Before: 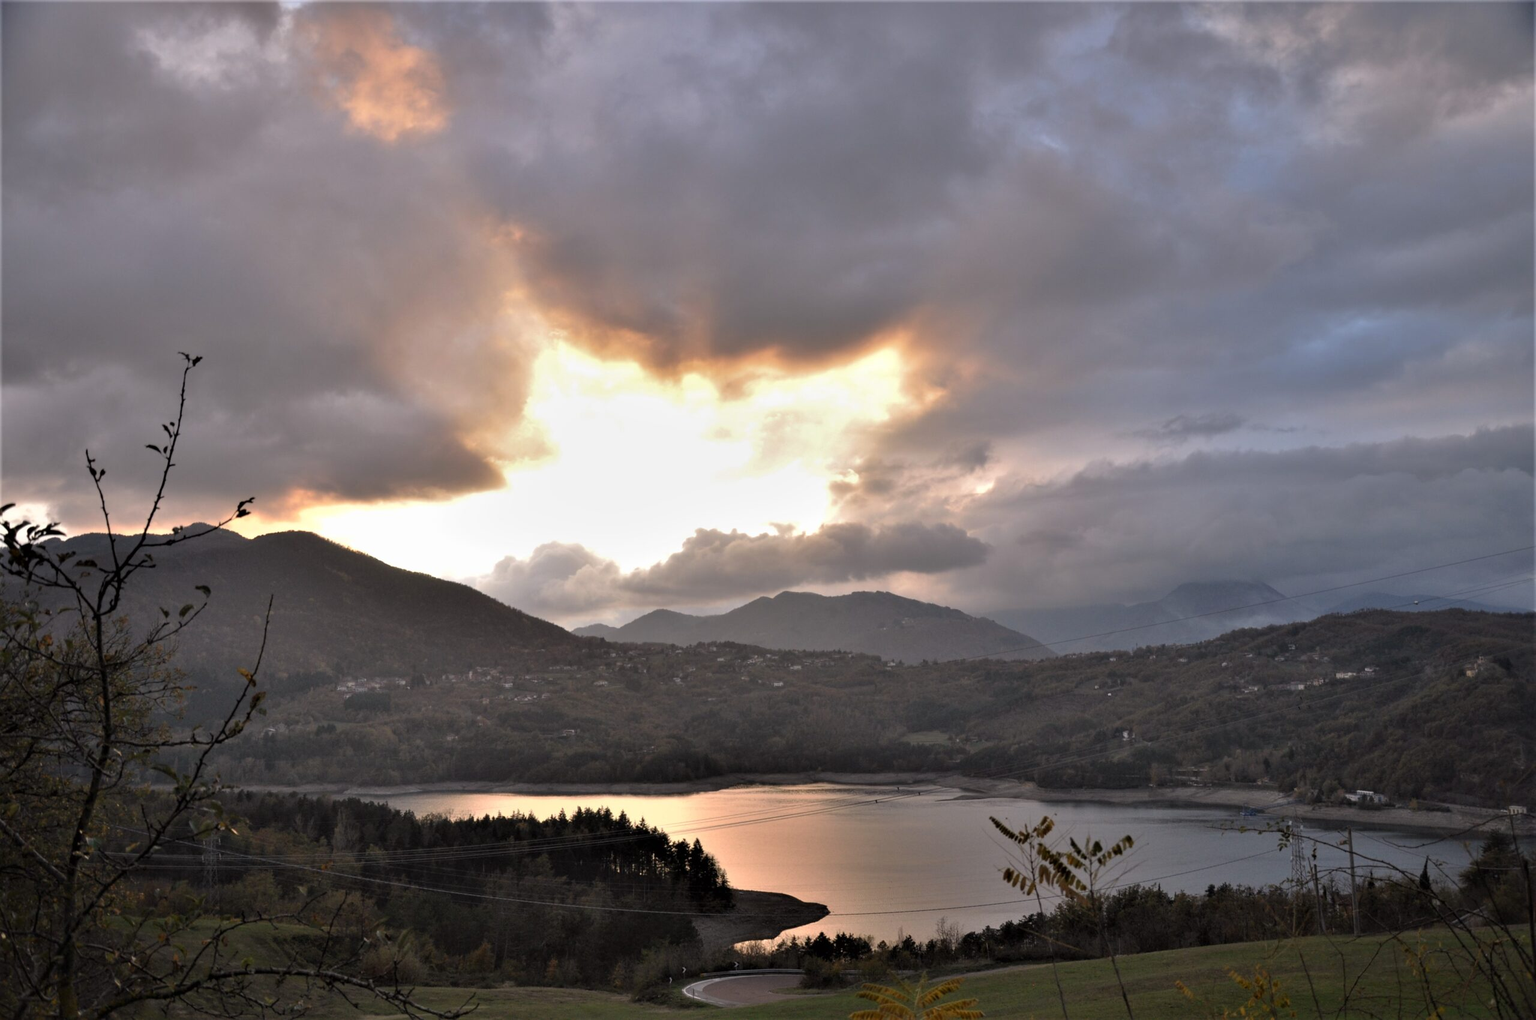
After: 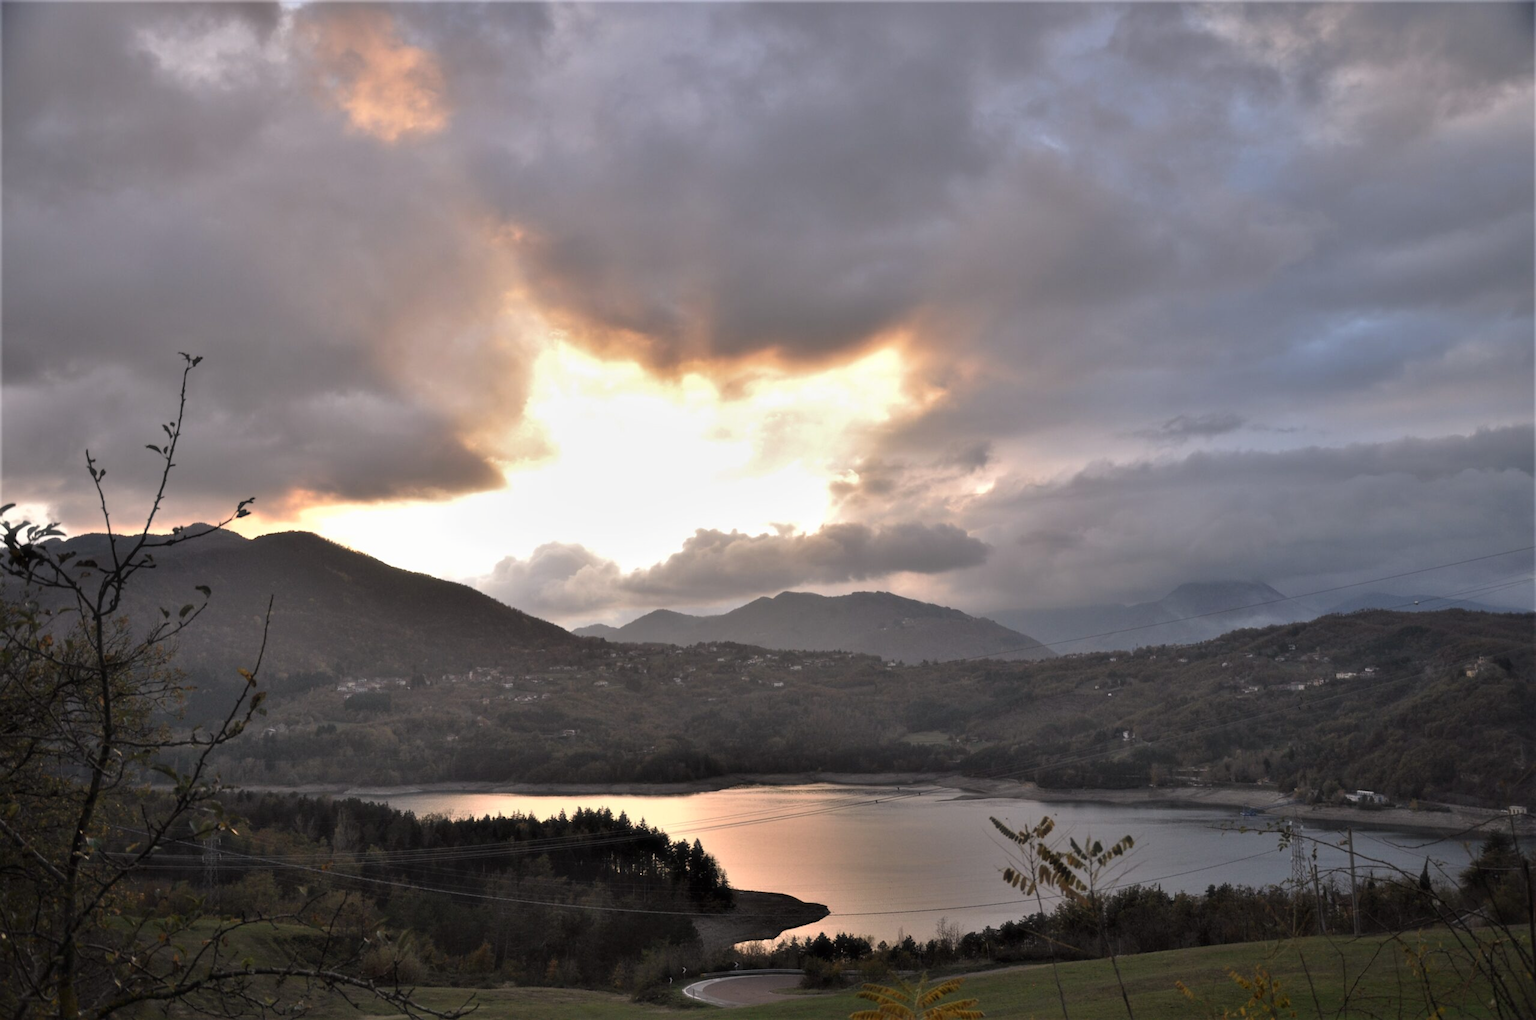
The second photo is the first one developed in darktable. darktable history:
haze removal: strength -0.113, compatibility mode true, adaptive false
contrast brightness saturation: contrast 0.072
